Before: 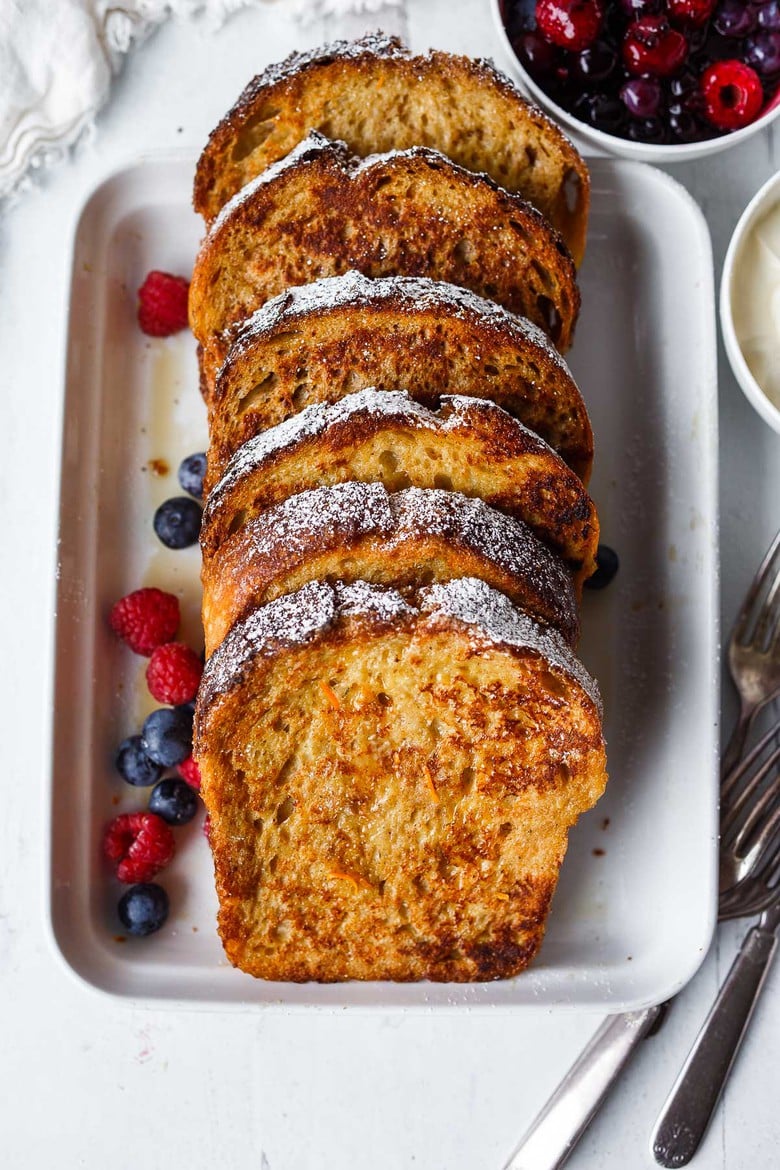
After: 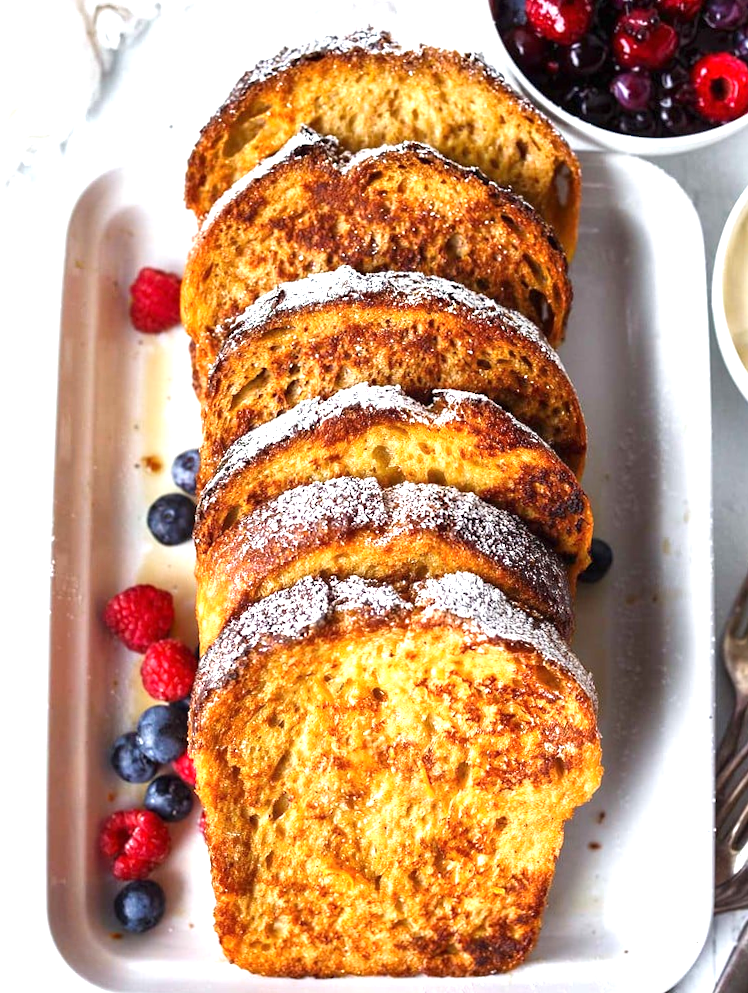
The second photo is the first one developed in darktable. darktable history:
crop and rotate: angle 0.397°, left 0.308%, right 2.727%, bottom 14.241%
exposure: exposure 1.068 EV, compensate exposure bias true, compensate highlight preservation false
